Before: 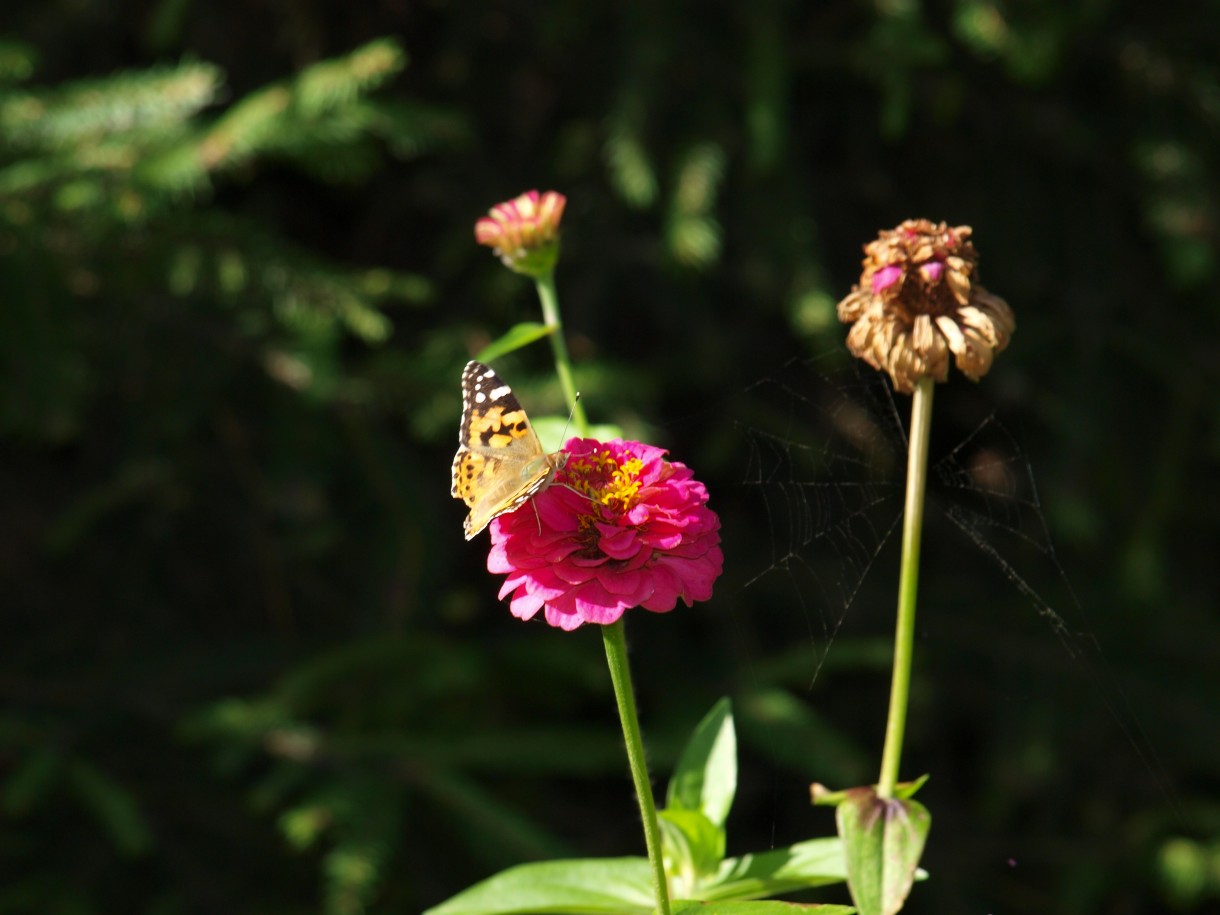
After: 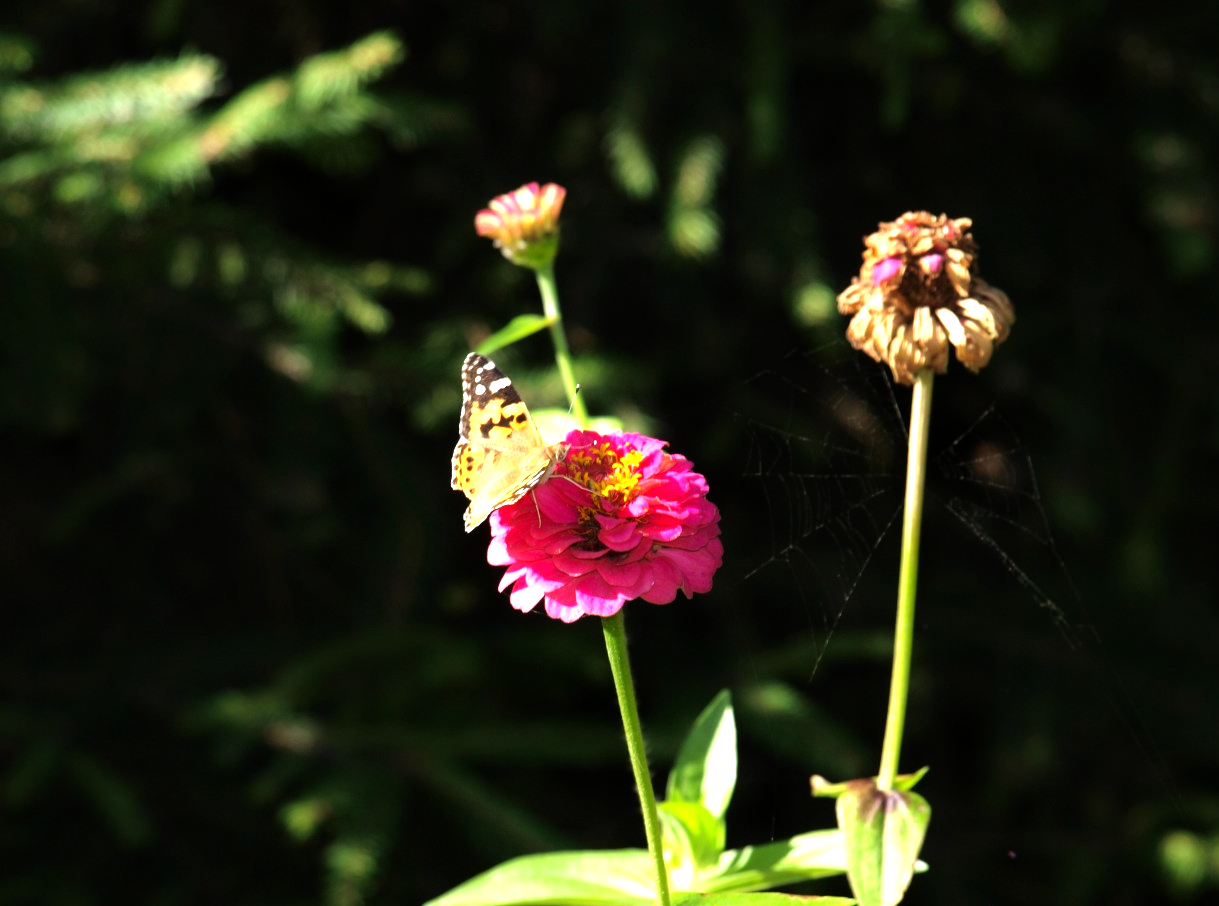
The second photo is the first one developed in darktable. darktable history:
tone equalizer: -8 EV -1.07 EV, -7 EV -1.03 EV, -6 EV -0.851 EV, -5 EV -0.595 EV, -3 EV 0.569 EV, -2 EV 0.846 EV, -1 EV 1.01 EV, +0 EV 1.06 EV
crop: top 0.899%, right 0.028%
